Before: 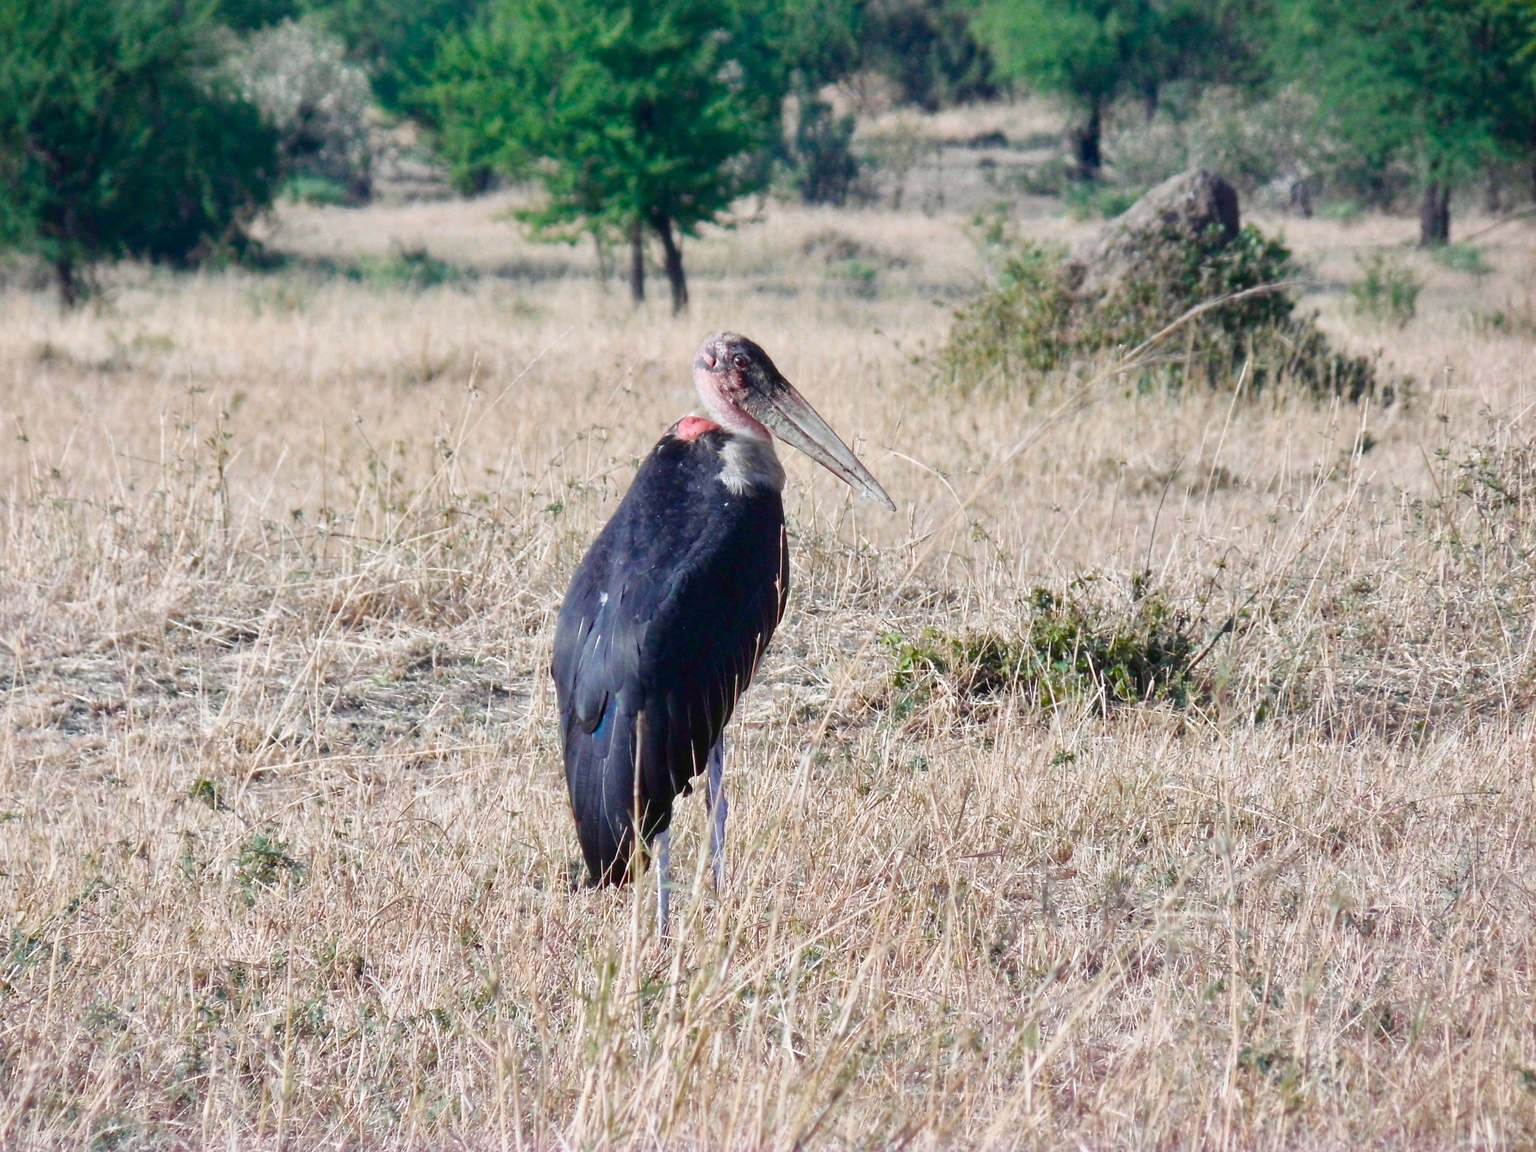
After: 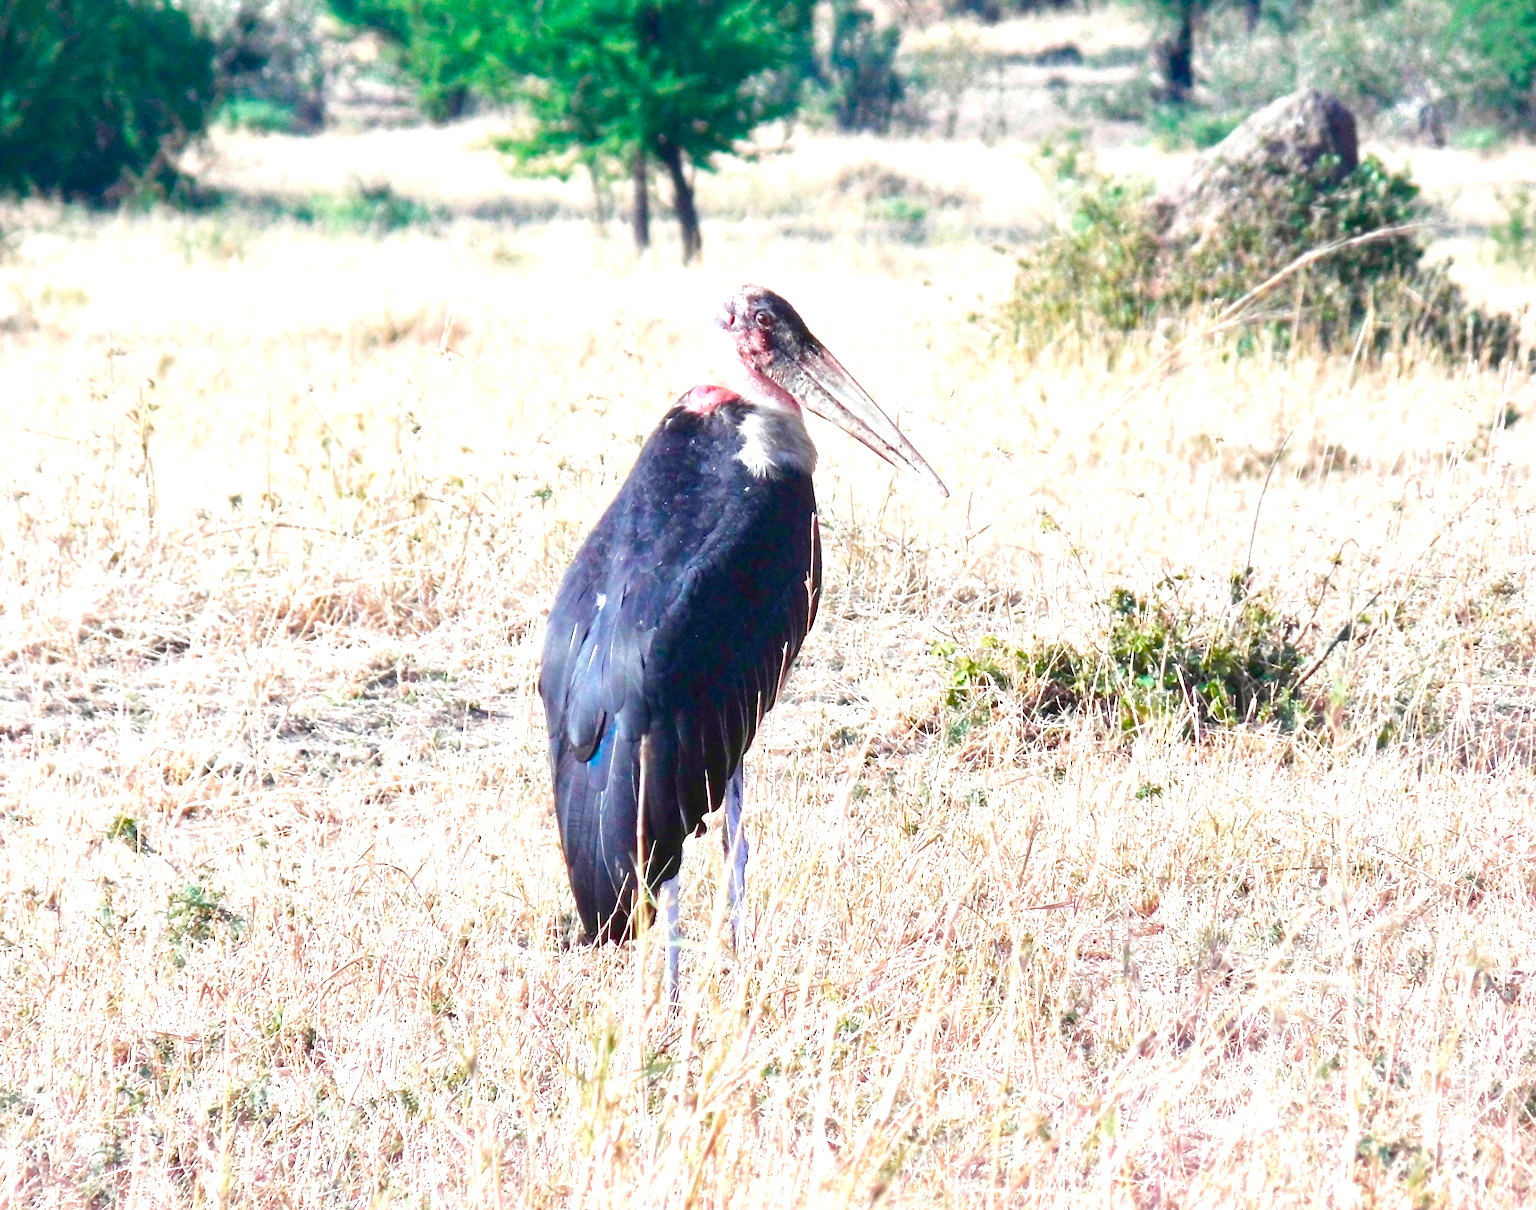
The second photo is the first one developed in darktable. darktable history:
exposure: black level correction 0, exposure 1.173 EV, compensate exposure bias true, compensate highlight preservation false
crop: left 6.446%, top 8.188%, right 9.538%, bottom 3.548%
color balance rgb: global vibrance 0.5%
